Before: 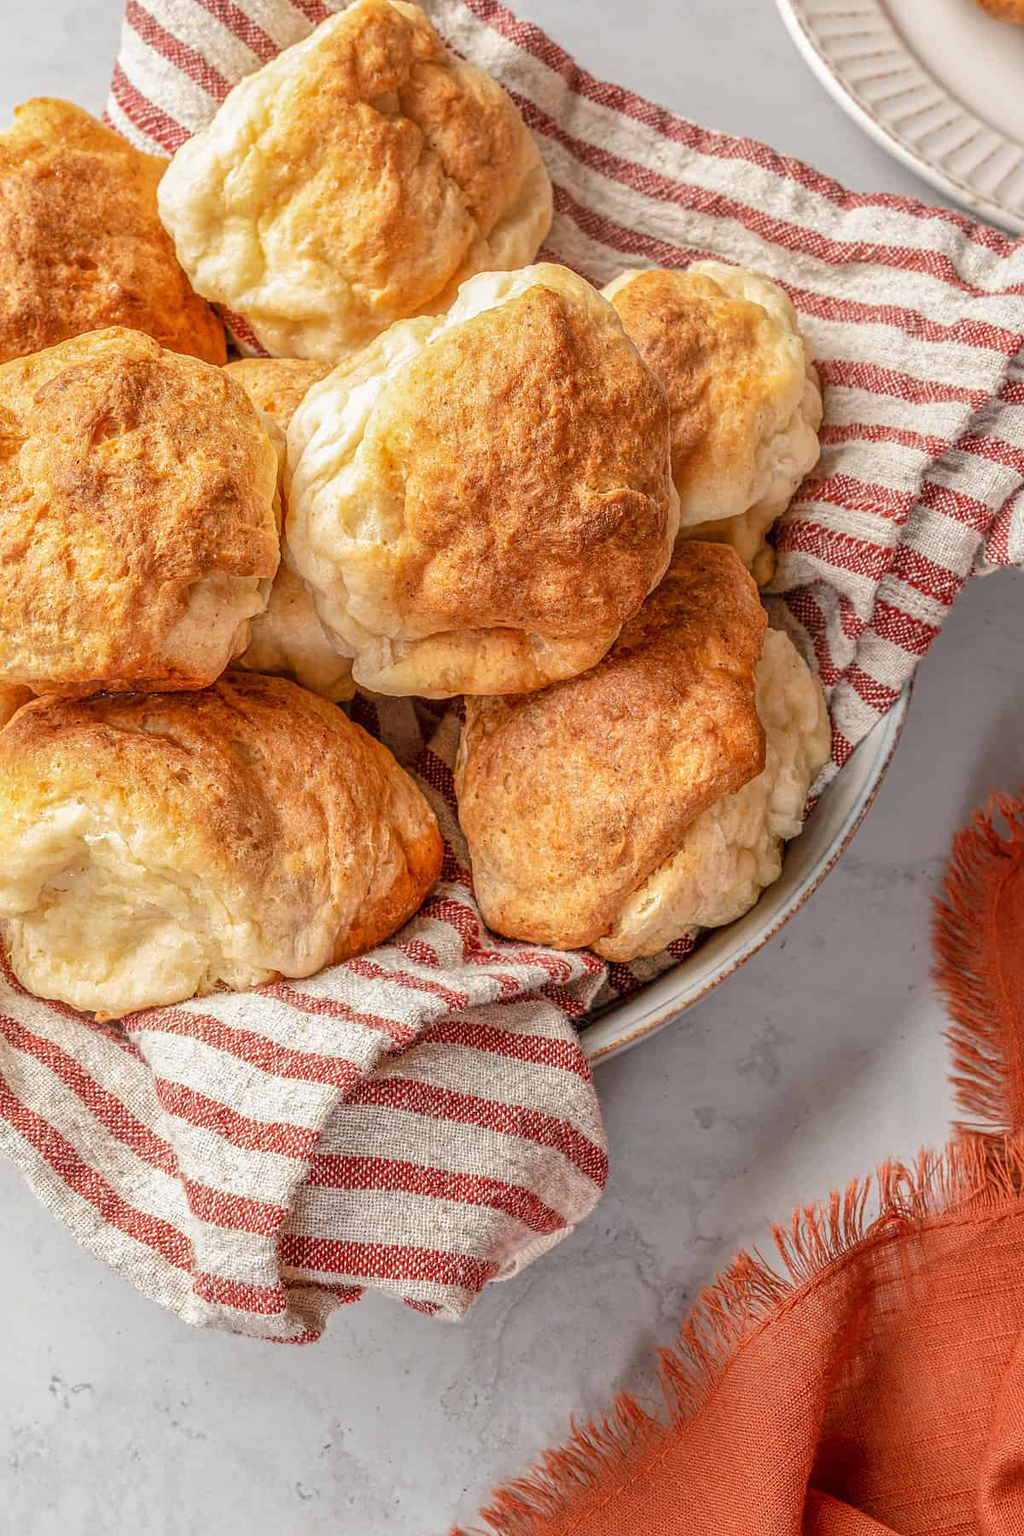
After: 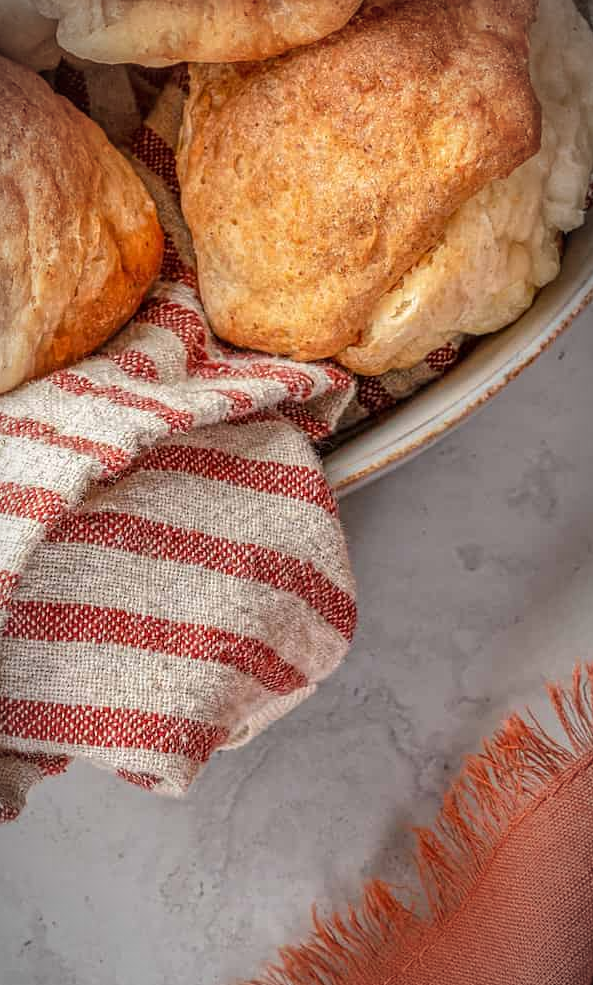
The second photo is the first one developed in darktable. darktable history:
vignetting: fall-off start 87%, automatic ratio true
crop: left 29.672%, top 41.786%, right 20.851%, bottom 3.487%
